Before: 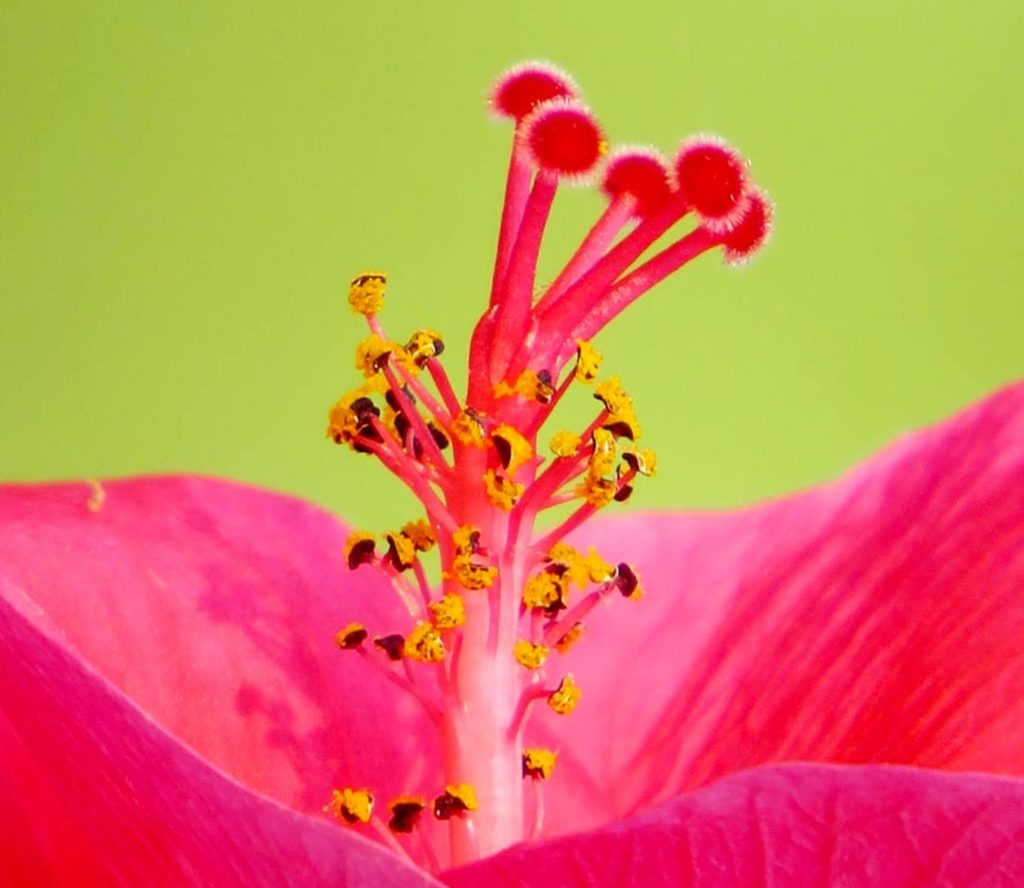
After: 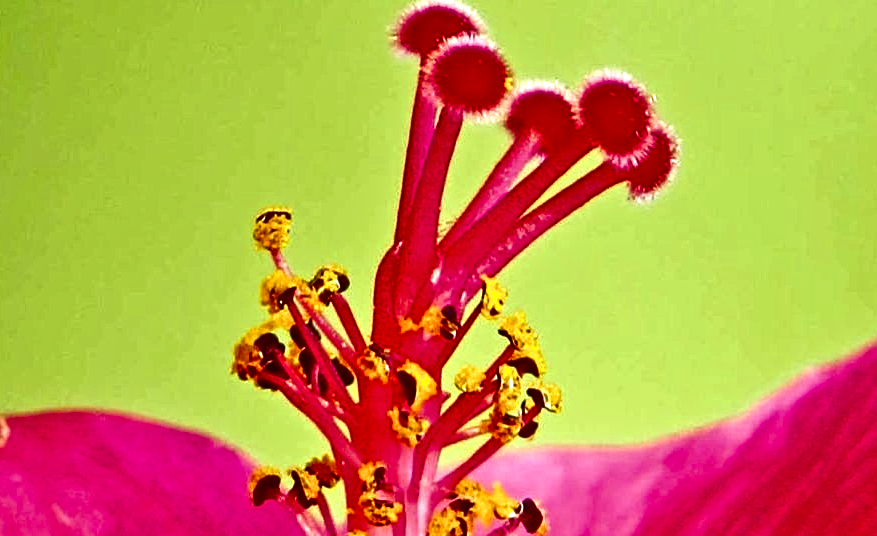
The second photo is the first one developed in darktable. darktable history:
exposure: black level correction -0.023, exposure 1.397 EV, compensate highlight preservation false
tone equalizer: -8 EV -0.002 EV, -7 EV 0.005 EV, -6 EV -0.008 EV, -5 EV 0.007 EV, -4 EV -0.042 EV, -3 EV -0.233 EV, -2 EV -0.662 EV, -1 EV -0.983 EV, +0 EV -0.969 EV, smoothing diameter 2%, edges refinement/feathering 20, mask exposure compensation -1.57 EV, filter diffusion 5
shadows and highlights: shadows 0, highlights 40
crop and rotate: left 9.345%, top 7.22%, right 4.982%, bottom 32.331%
color correction: highlights a* -0.137, highlights b* -5.91, shadows a* -0.137, shadows b* -0.137
contrast brightness saturation: contrast 0.09, brightness -0.59, saturation 0.17
contrast equalizer: octaves 7, y [[0.5, 0.542, 0.583, 0.625, 0.667, 0.708], [0.5 ×6], [0.5 ×6], [0 ×6], [0 ×6]]
